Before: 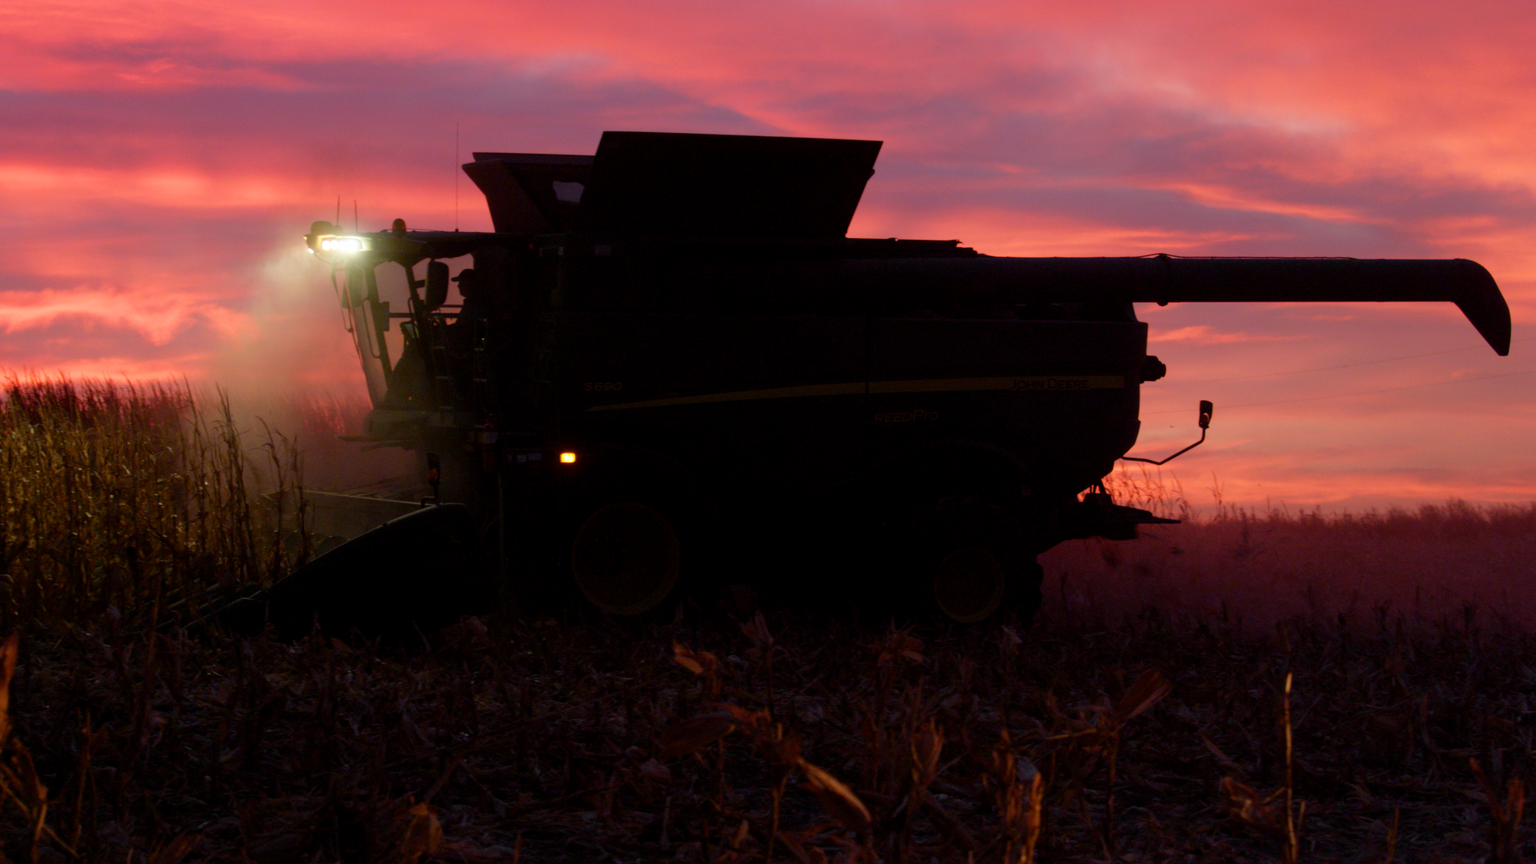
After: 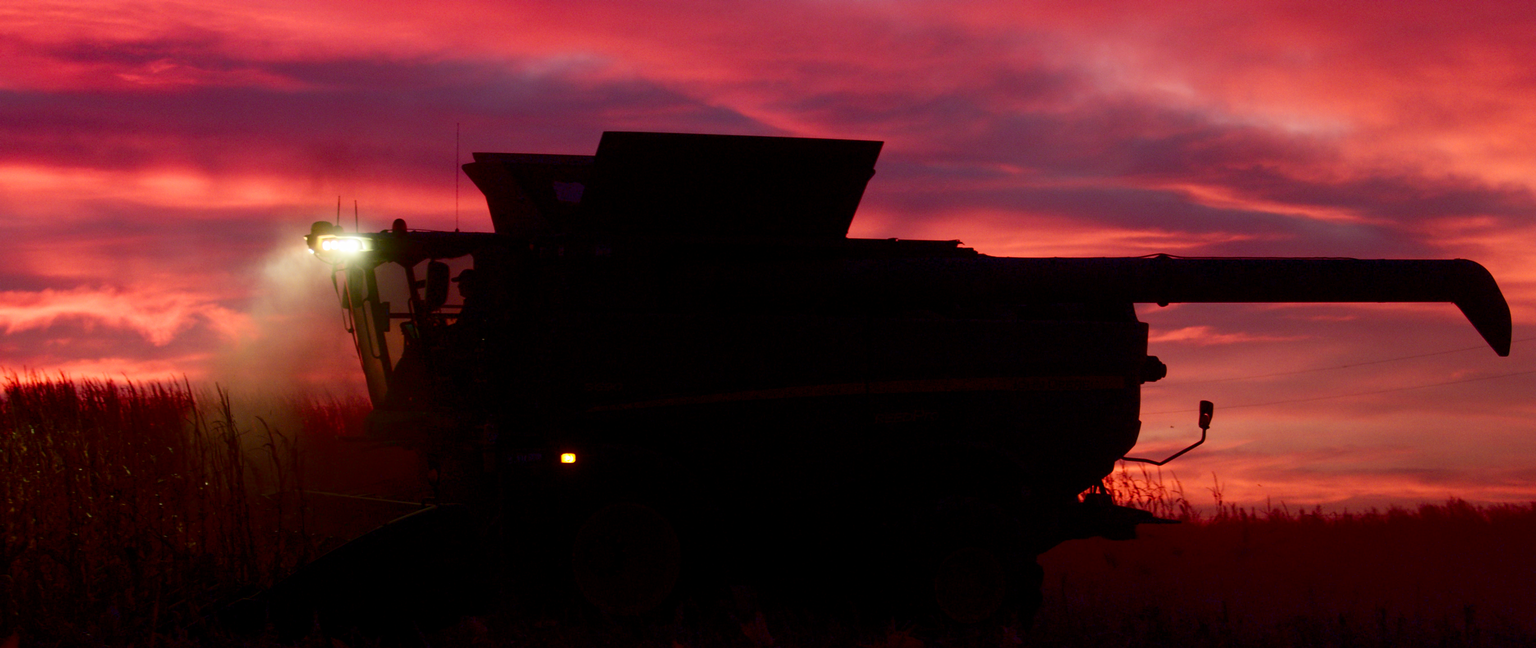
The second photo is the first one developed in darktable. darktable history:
sharpen: on, module defaults
crop: bottom 24.967%
contrast brightness saturation: contrast 0.24, brightness -0.24, saturation 0.14
